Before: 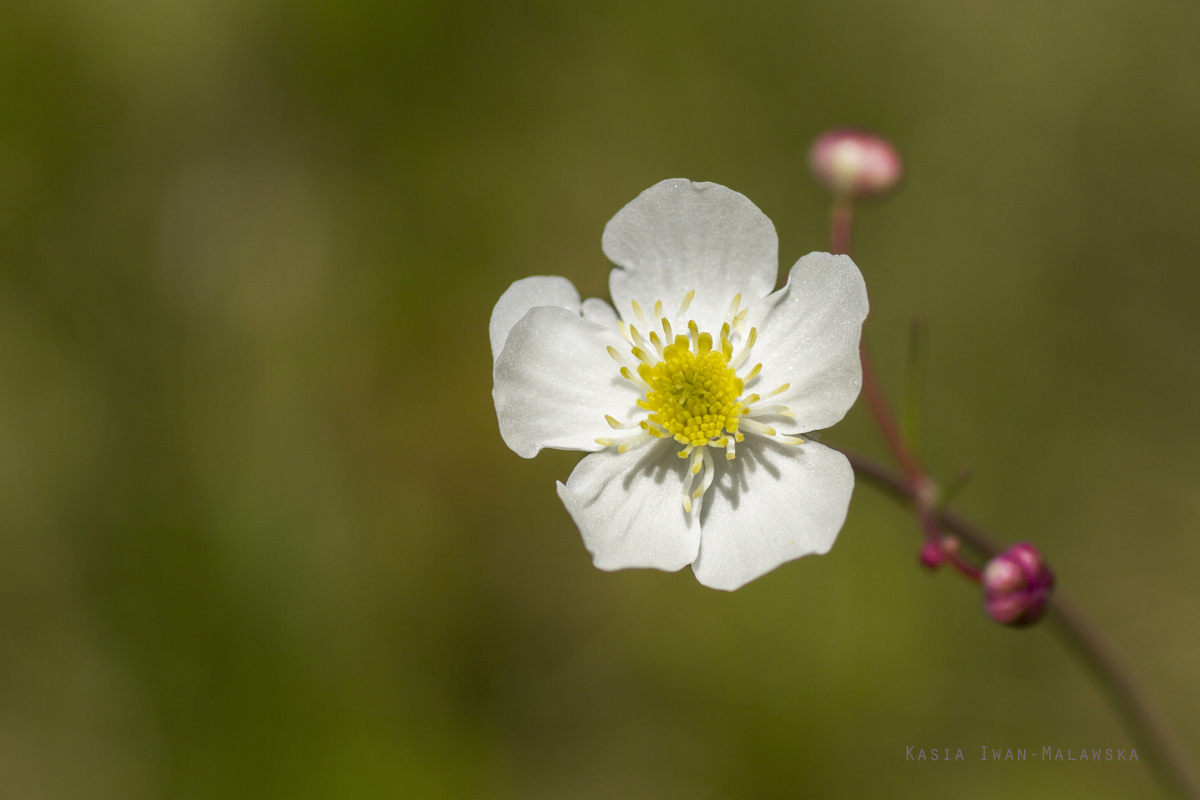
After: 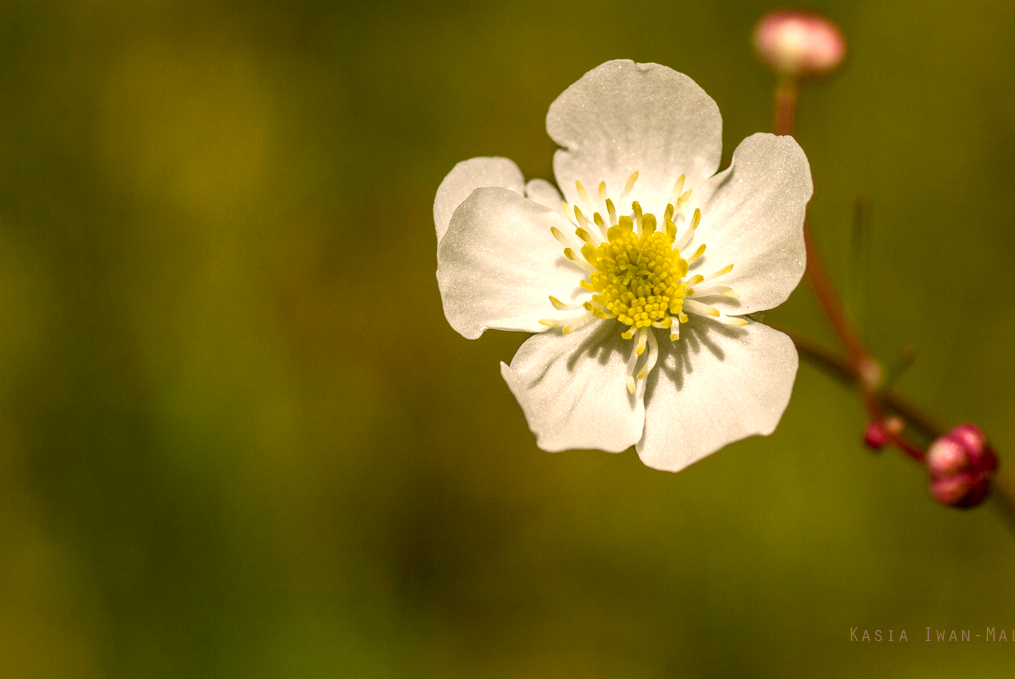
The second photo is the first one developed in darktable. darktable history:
color correction: highlights a* 8.21, highlights b* 15.52, shadows a* -0.411, shadows b* 26.04
local contrast: detail 150%
crop and rotate: left 4.706%, top 15.096%, right 10.7%
